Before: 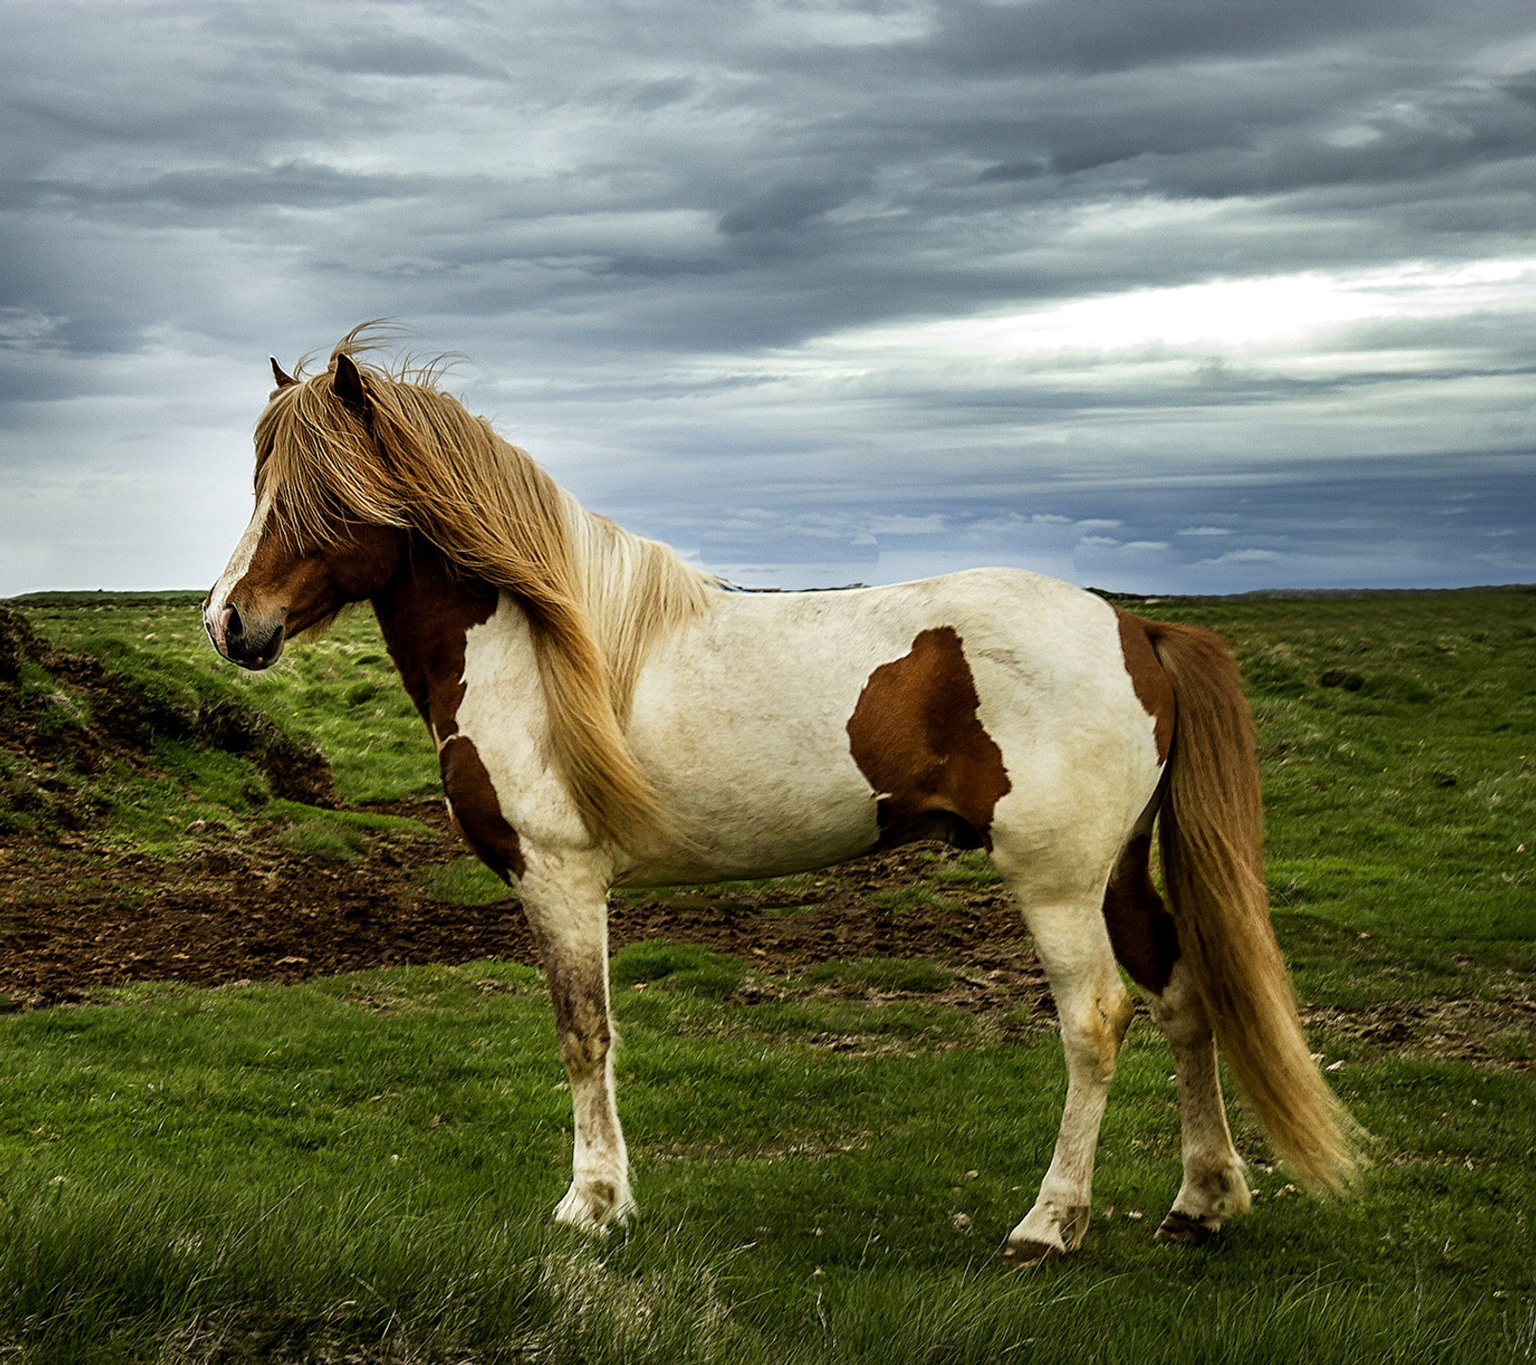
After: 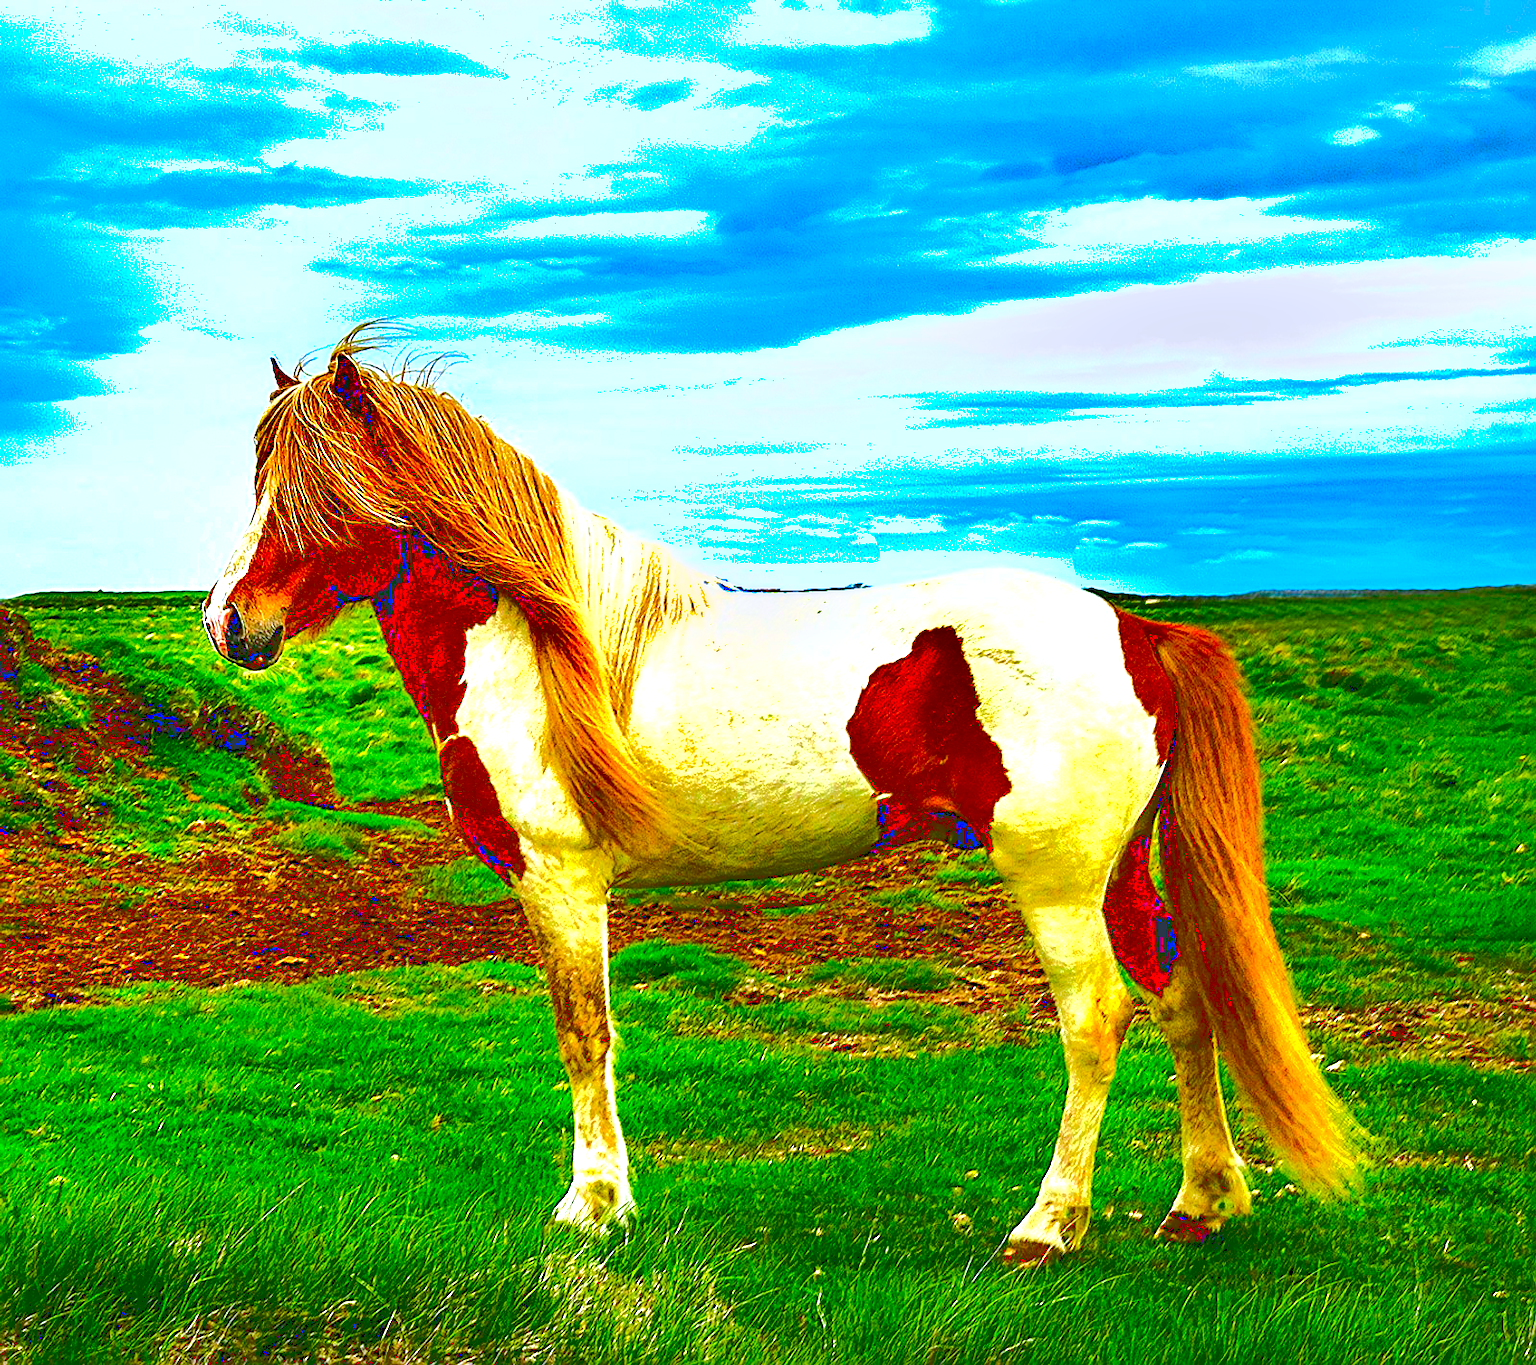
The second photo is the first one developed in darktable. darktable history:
exposure: black level correction 0, exposure 1.379 EV, compensate exposure bias true, compensate highlight preservation false
levels: mode automatic, levels [0.101, 0.578, 0.953]
shadows and highlights: shadows 43.44, white point adjustment -1.38, soften with gaussian
color correction: highlights a* 1.53, highlights b* -1.68, saturation 2.48
tone curve: curves: ch0 [(0, 0) (0.003, 0.232) (0.011, 0.232) (0.025, 0.232) (0.044, 0.233) (0.069, 0.234) (0.1, 0.237) (0.136, 0.247) (0.177, 0.258) (0.224, 0.283) (0.277, 0.332) (0.335, 0.401) (0.399, 0.483) (0.468, 0.56) (0.543, 0.637) (0.623, 0.706) (0.709, 0.764) (0.801, 0.816) (0.898, 0.859) (1, 1)], color space Lab, linked channels, preserve colors none
sharpen: on, module defaults
color balance rgb: perceptual saturation grading › global saturation 19.438%
color calibration: x 0.367, y 0.379, temperature 4406.59 K
